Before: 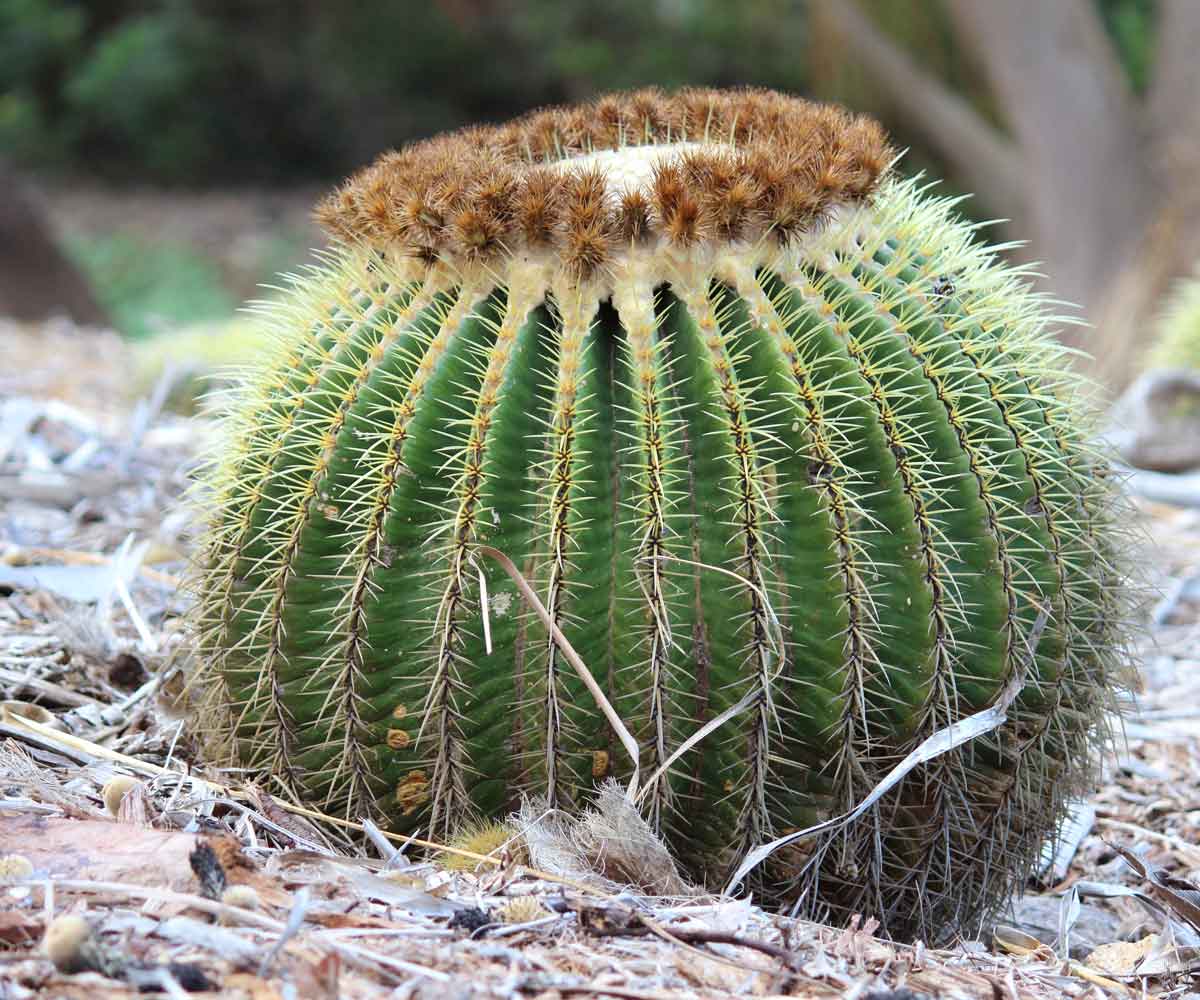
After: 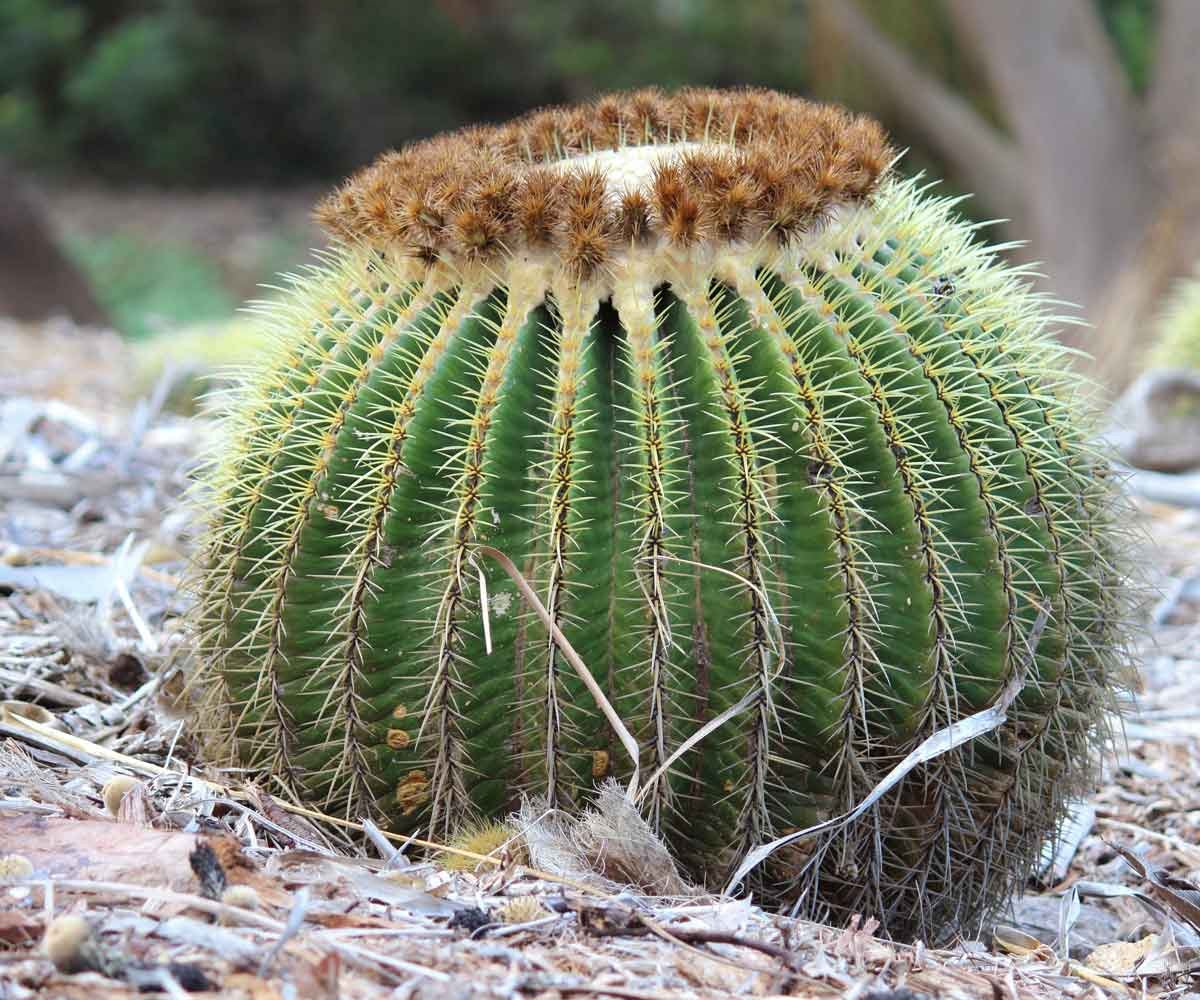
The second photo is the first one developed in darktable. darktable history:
shadows and highlights: shadows 24.95, highlights -25.89
